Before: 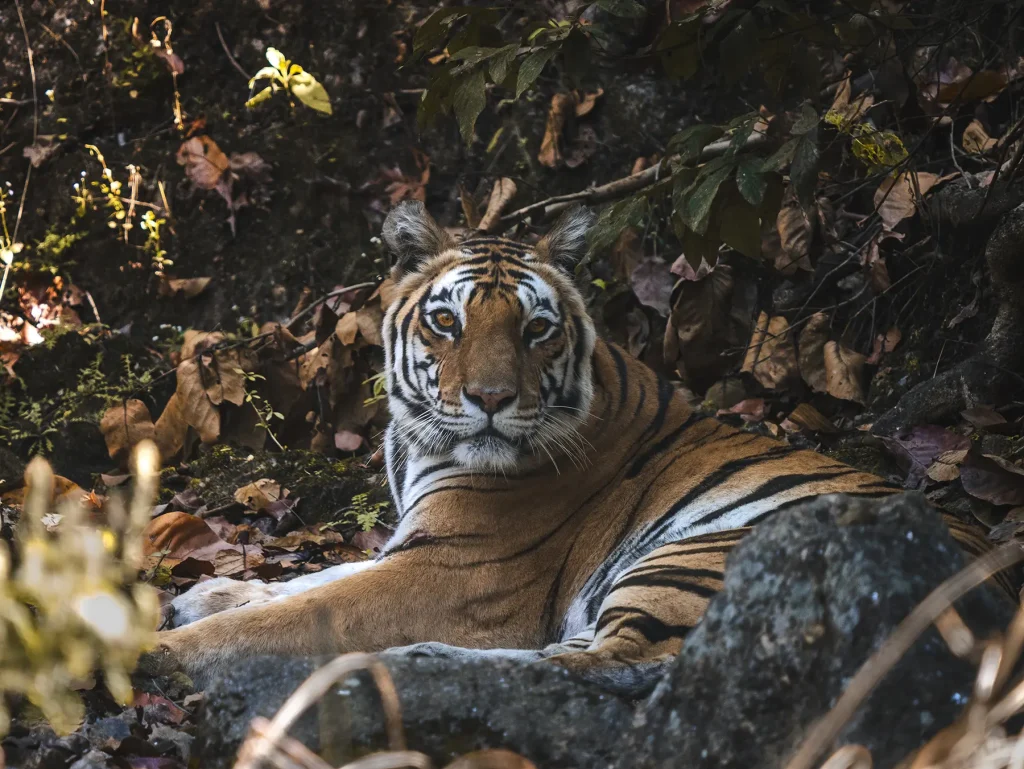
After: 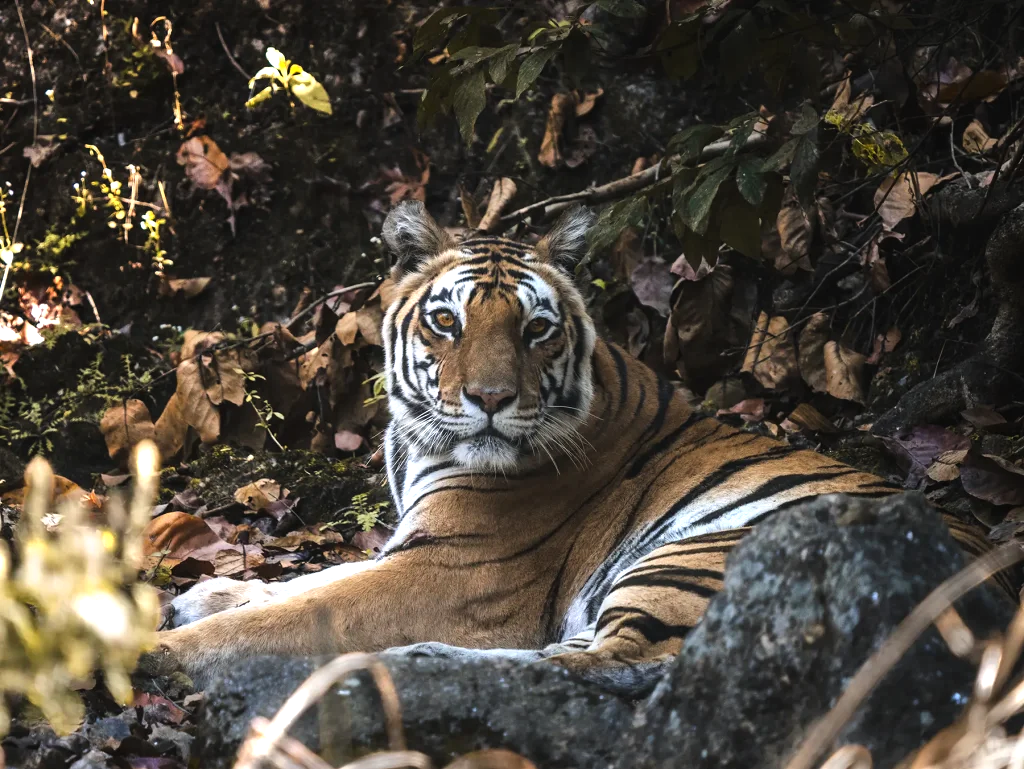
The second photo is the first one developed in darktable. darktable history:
tone equalizer: -8 EV -0.719 EV, -7 EV -0.722 EV, -6 EV -0.613 EV, -5 EV -0.416 EV, -3 EV 0.393 EV, -2 EV 0.6 EV, -1 EV 0.69 EV, +0 EV 0.741 EV
